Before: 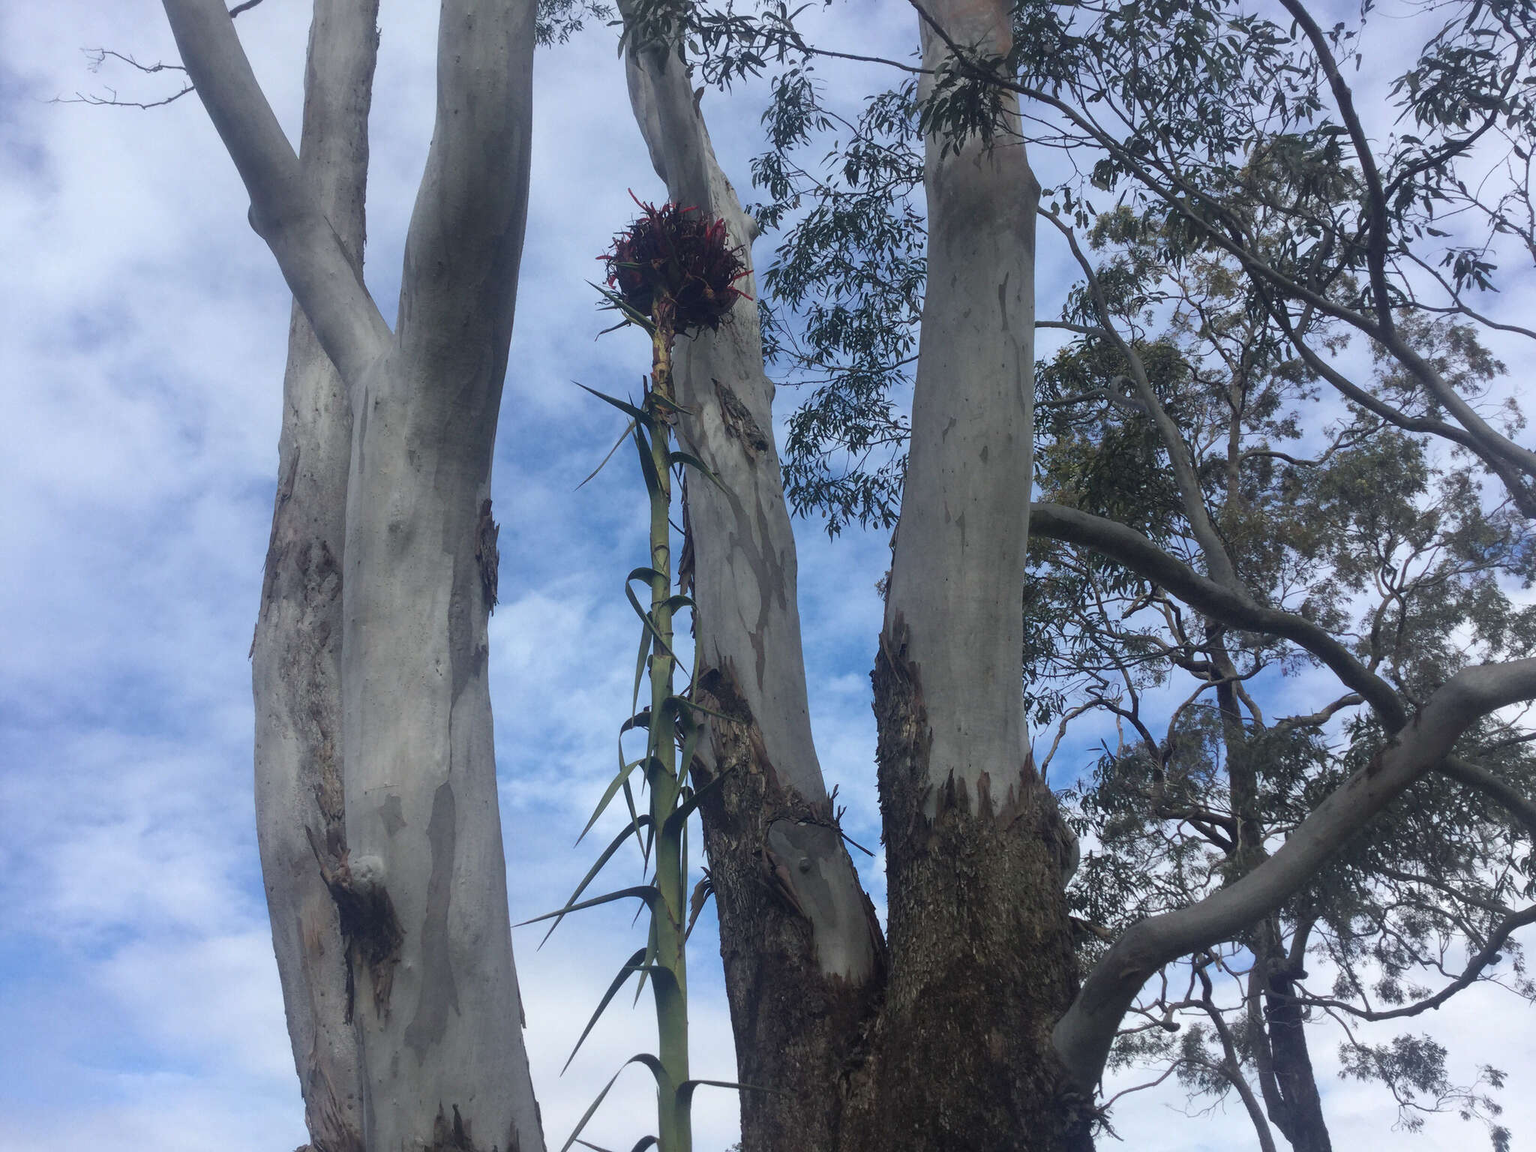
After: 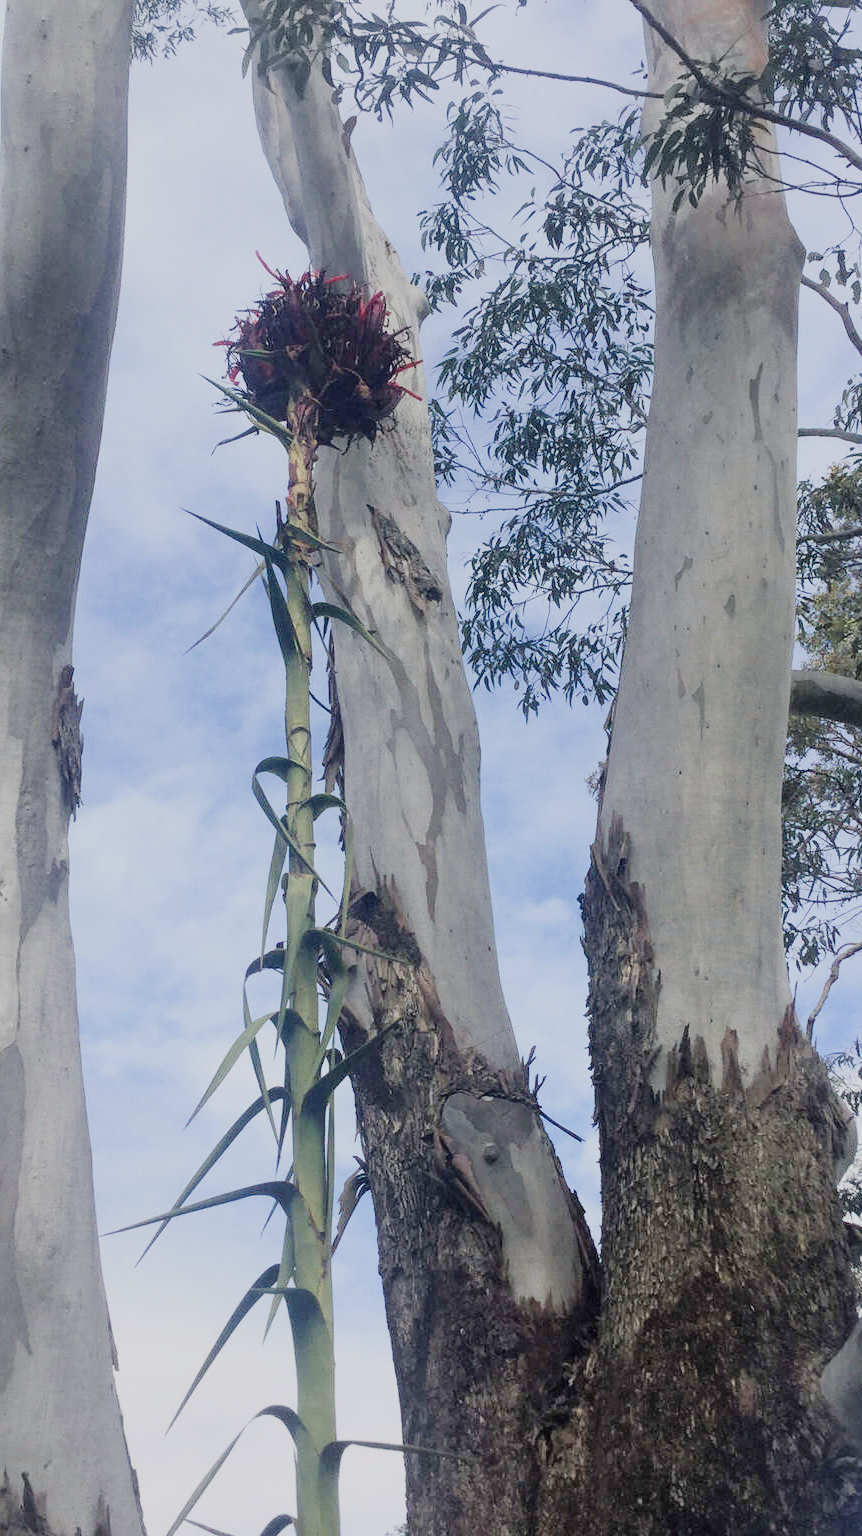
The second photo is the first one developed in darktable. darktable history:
crop: left 28.425%, right 29.466%
tone curve: curves: ch0 [(0, 0) (0.004, 0.001) (0.133, 0.112) (0.325, 0.362) (0.832, 0.893) (1, 1)], color space Lab, independent channels, preserve colors none
filmic rgb: black relative exposure -7.16 EV, white relative exposure 5.39 EV, hardness 3.03
exposure: black level correction 0, exposure 1.199 EV, compensate highlight preservation false
color balance rgb: highlights gain › chroma 1.064%, highlights gain › hue 52.98°, perceptual saturation grading › global saturation 20%, perceptual saturation grading › highlights -49.374%, perceptual saturation grading › shadows 25.994%
contrast brightness saturation: saturation -0.086
shadows and highlights: radius 120.62, shadows 21.55, white point adjustment -9.61, highlights -12.79, soften with gaussian
